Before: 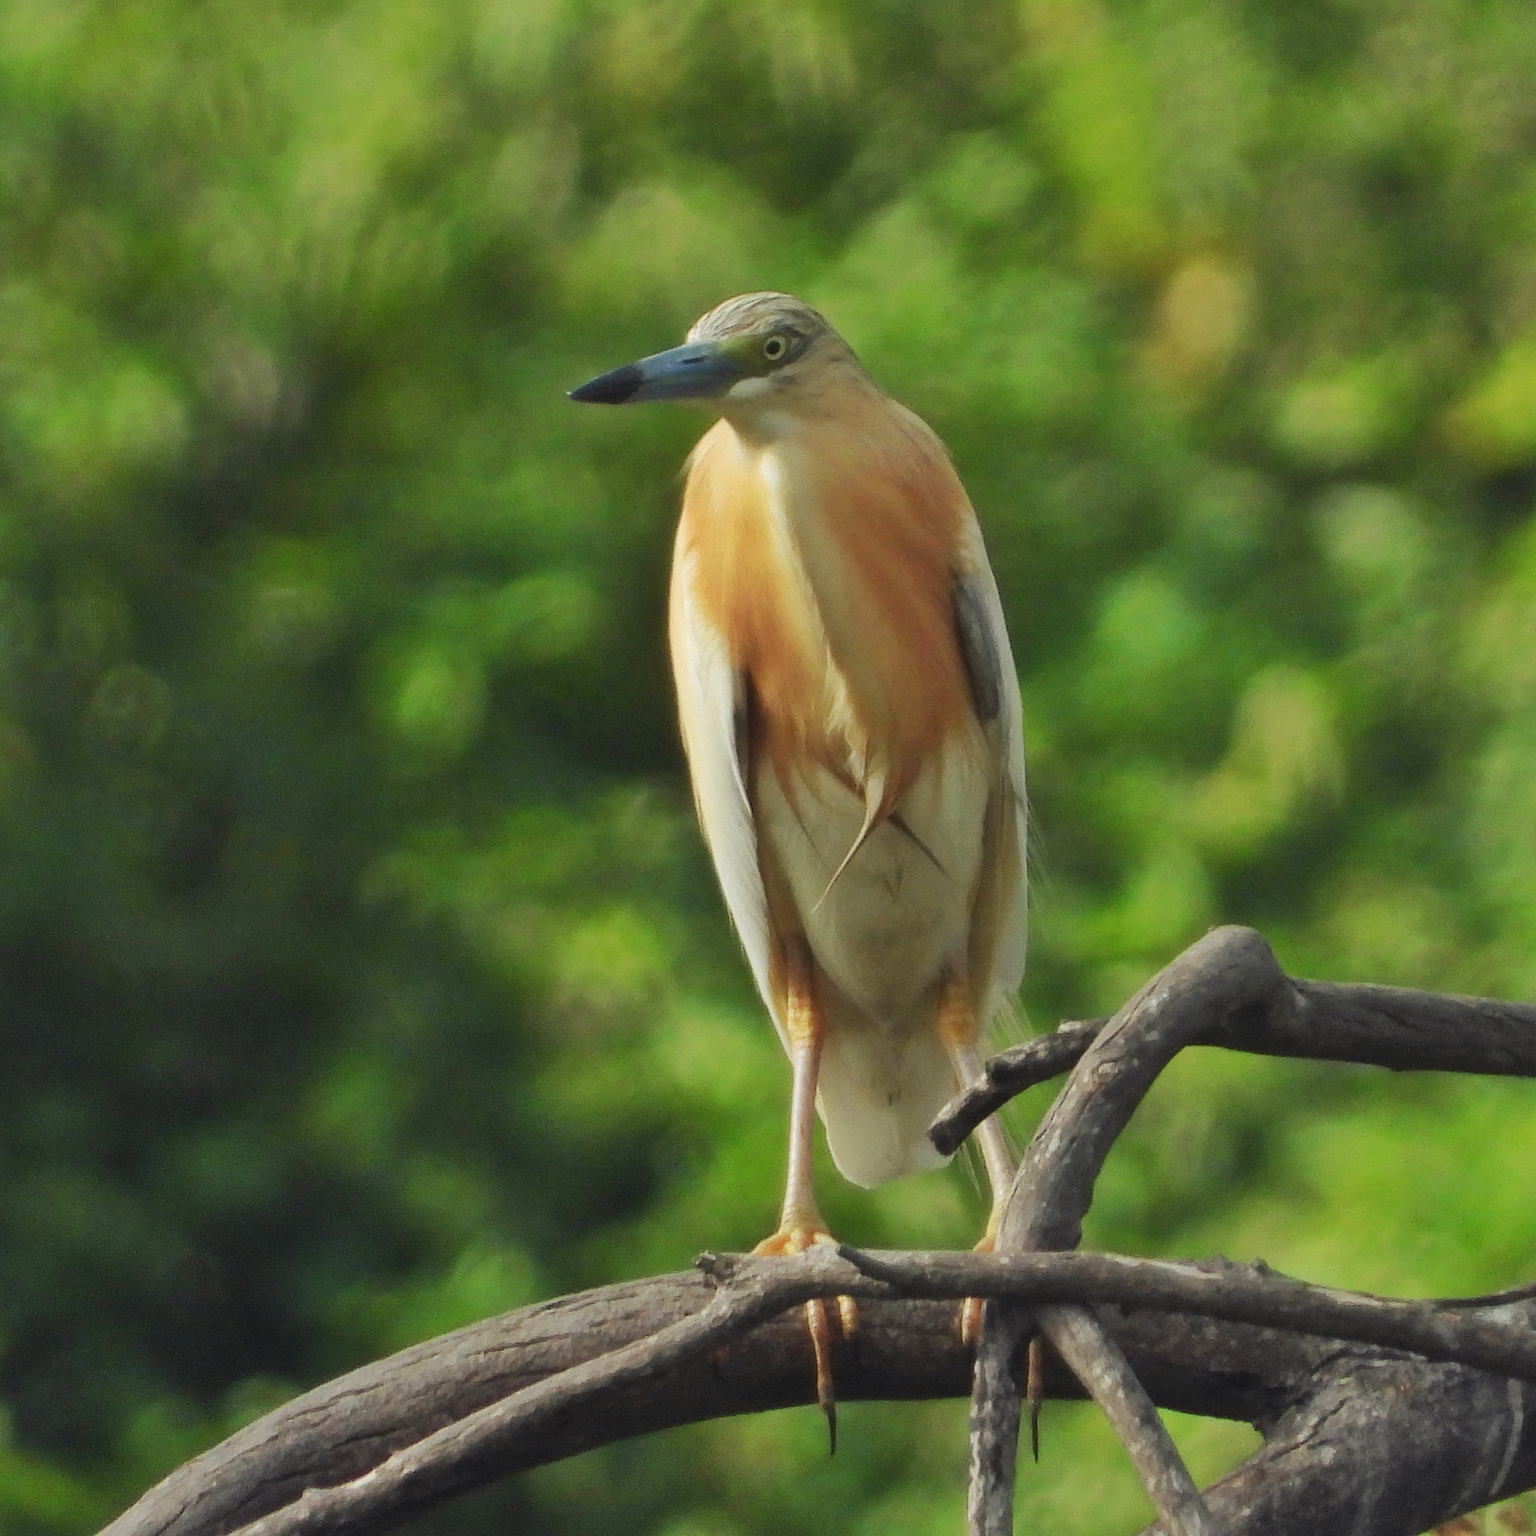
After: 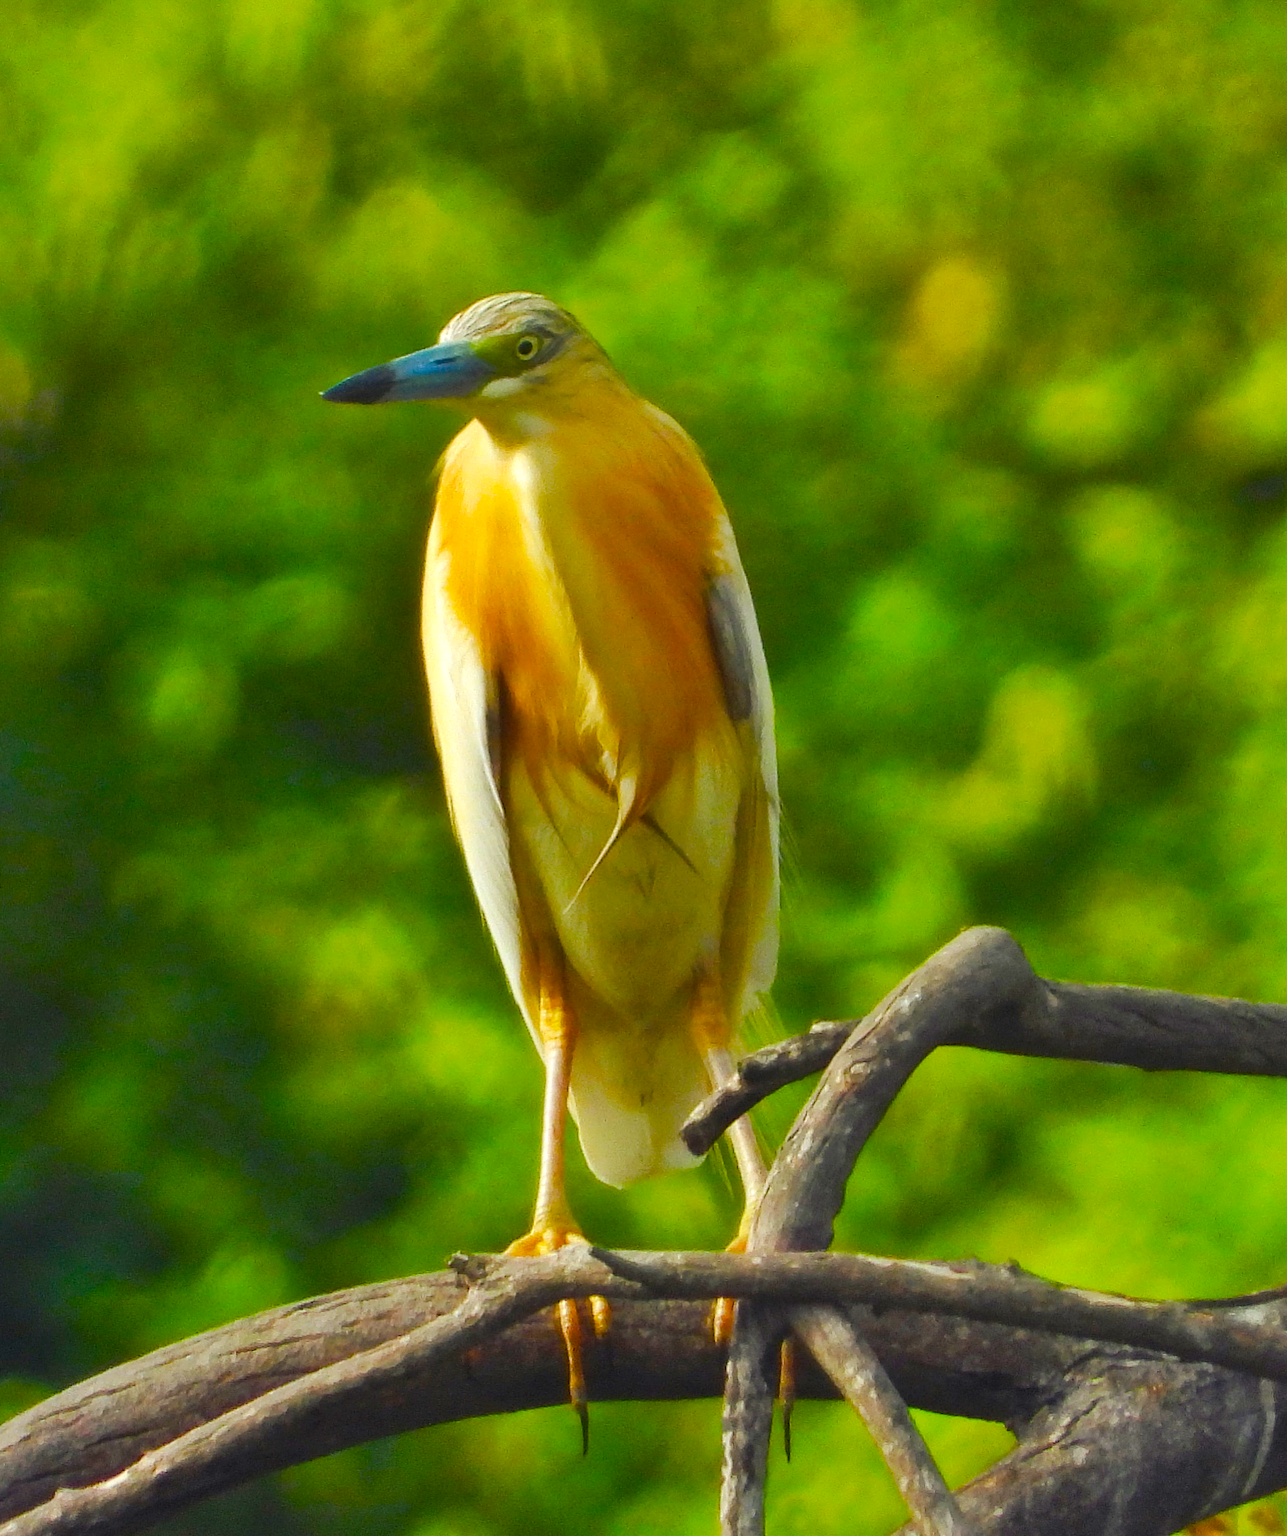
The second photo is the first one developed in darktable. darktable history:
crop: left 16.145%
color balance rgb: linear chroma grading › shadows 10%, linear chroma grading › highlights 10%, linear chroma grading › global chroma 15%, linear chroma grading › mid-tones 15%, perceptual saturation grading › global saturation 40%, perceptual saturation grading › highlights -25%, perceptual saturation grading › mid-tones 35%, perceptual saturation grading › shadows 35%, perceptual brilliance grading › global brilliance 11.29%, global vibrance 11.29%
